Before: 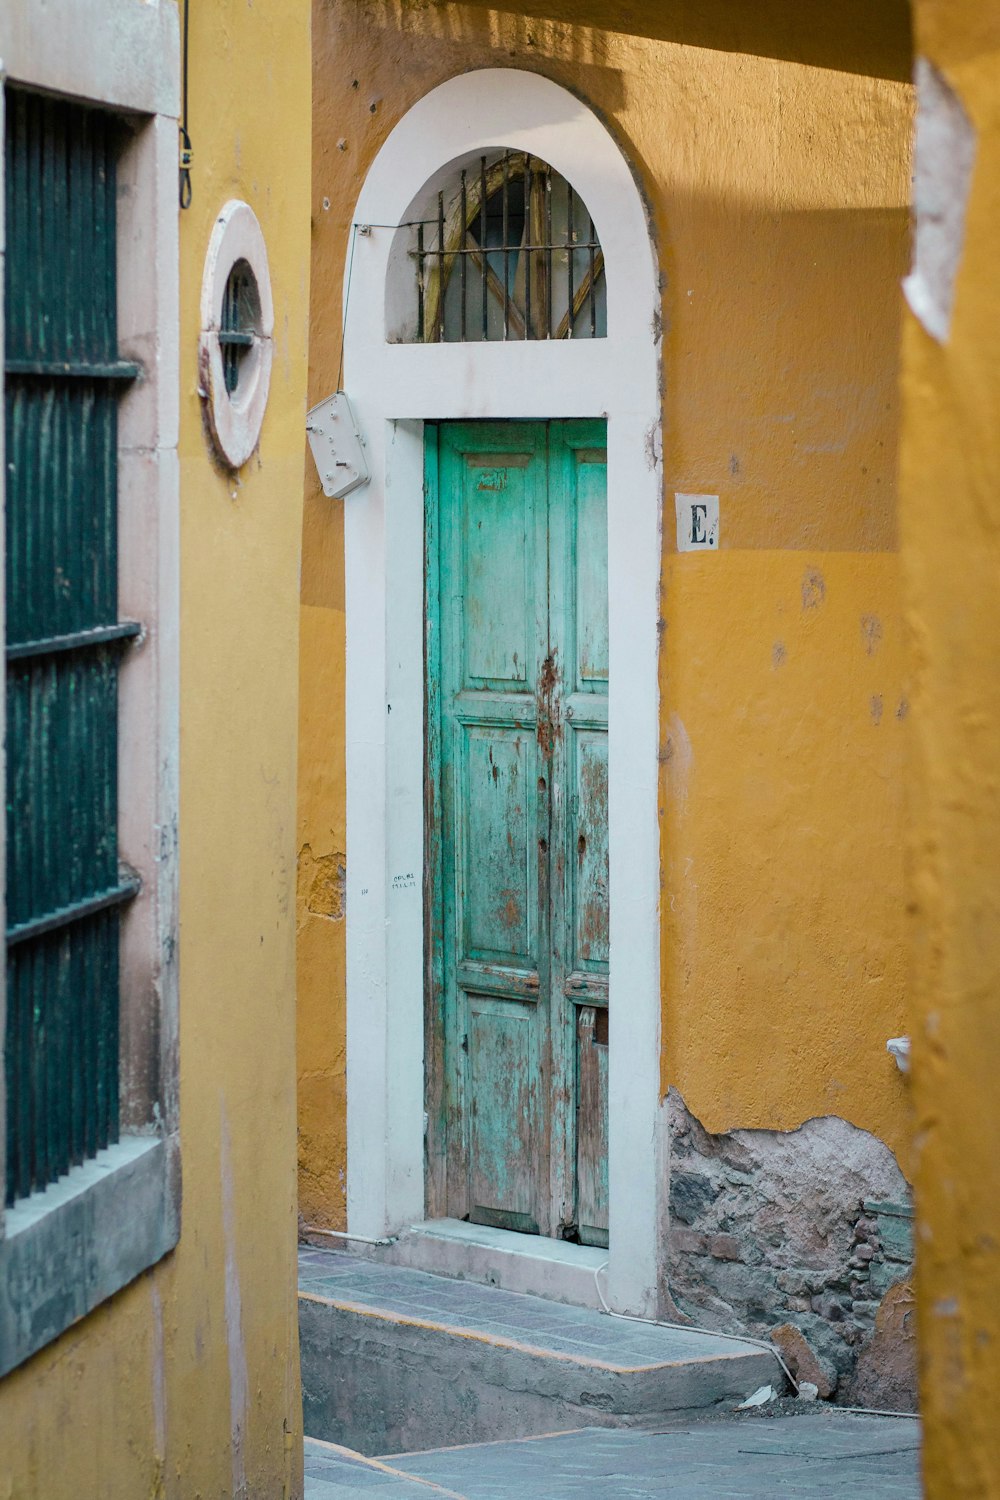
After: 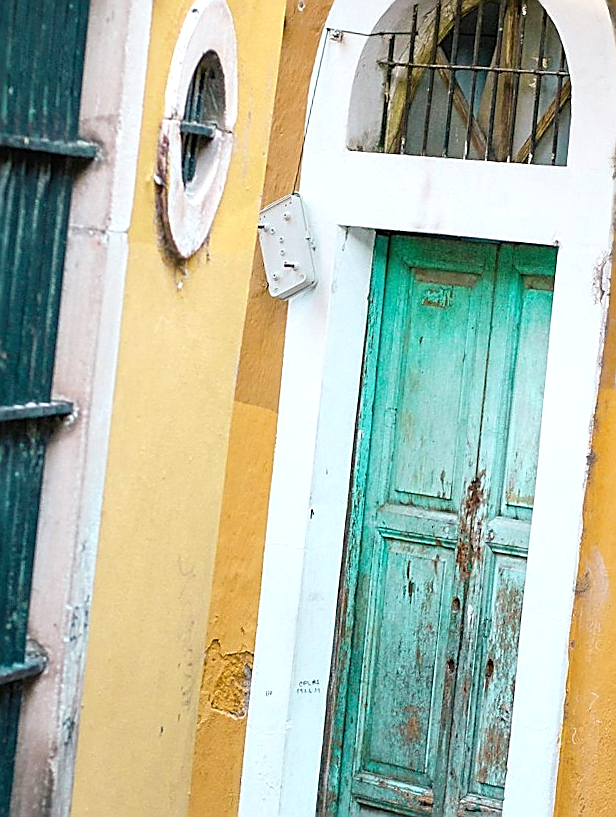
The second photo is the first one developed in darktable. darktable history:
exposure: exposure 0.652 EV, compensate highlight preservation false
sharpen: radius 1.649, amount 1.291
crop and rotate: angle -5.87°, left 2.062%, top 6.726%, right 27.187%, bottom 30.696%
